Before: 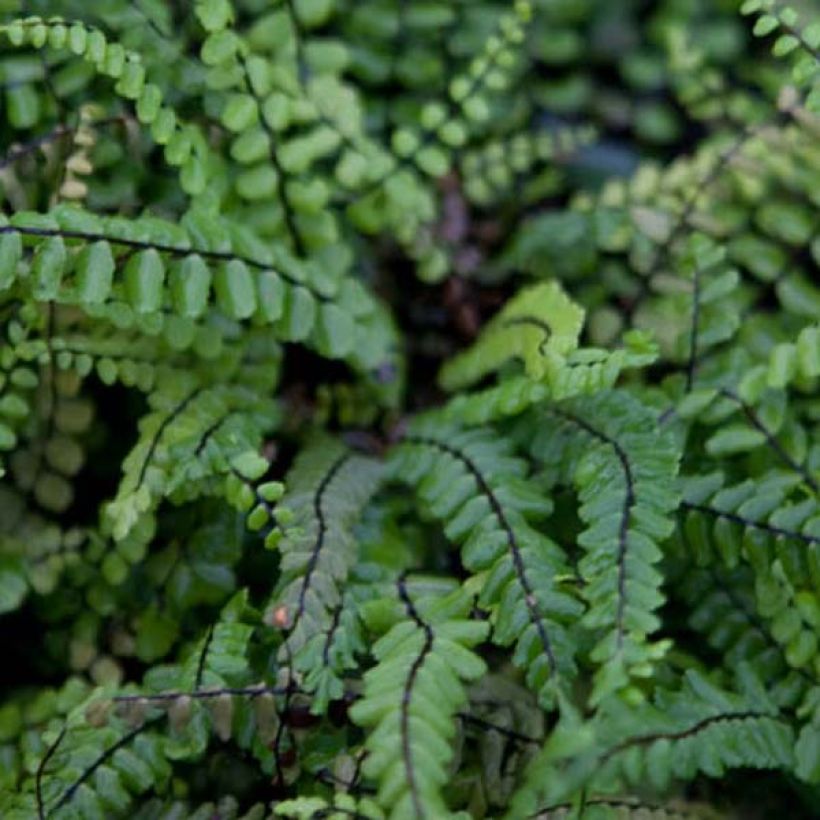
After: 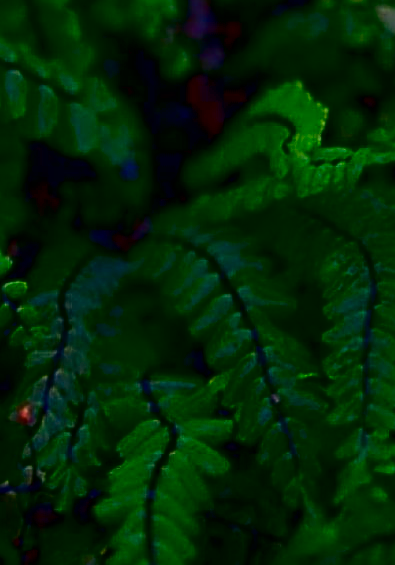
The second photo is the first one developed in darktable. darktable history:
contrast brightness saturation: brightness -0.99, saturation 0.989
crop: left 31.313%, top 24.67%, right 20.419%, bottom 6.318%
color correction: highlights a* 0.448, highlights b* 2.65, shadows a* -0.883, shadows b* -4.39
sharpen: amount 0.739
exposure: exposure 0.174 EV, compensate highlight preservation false
